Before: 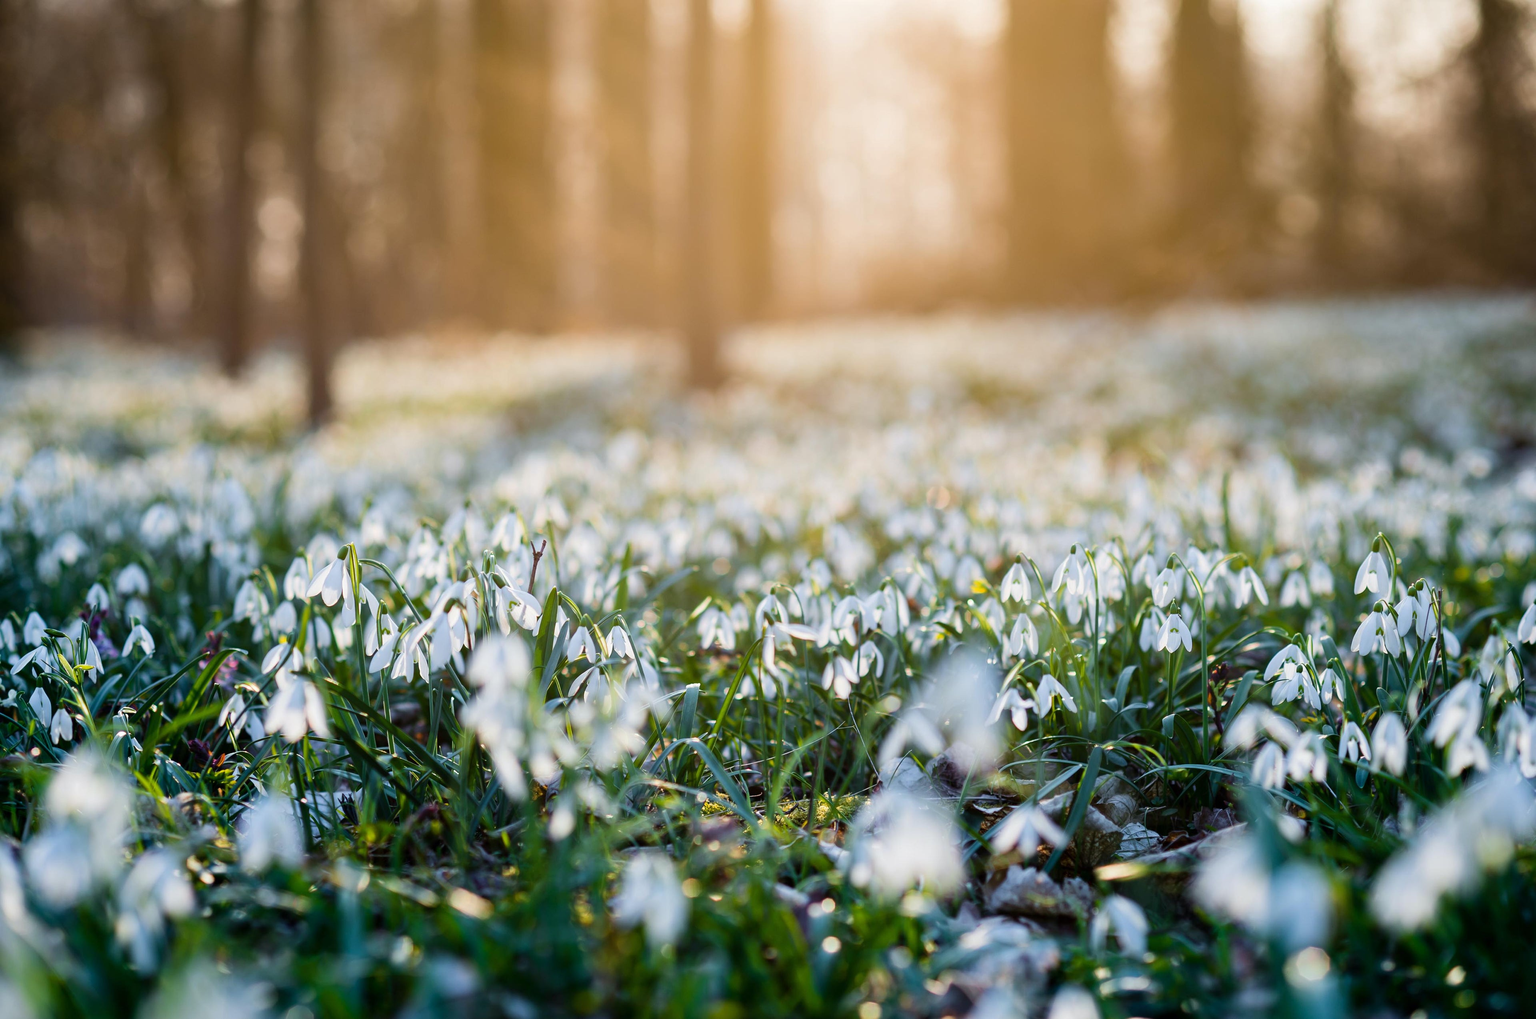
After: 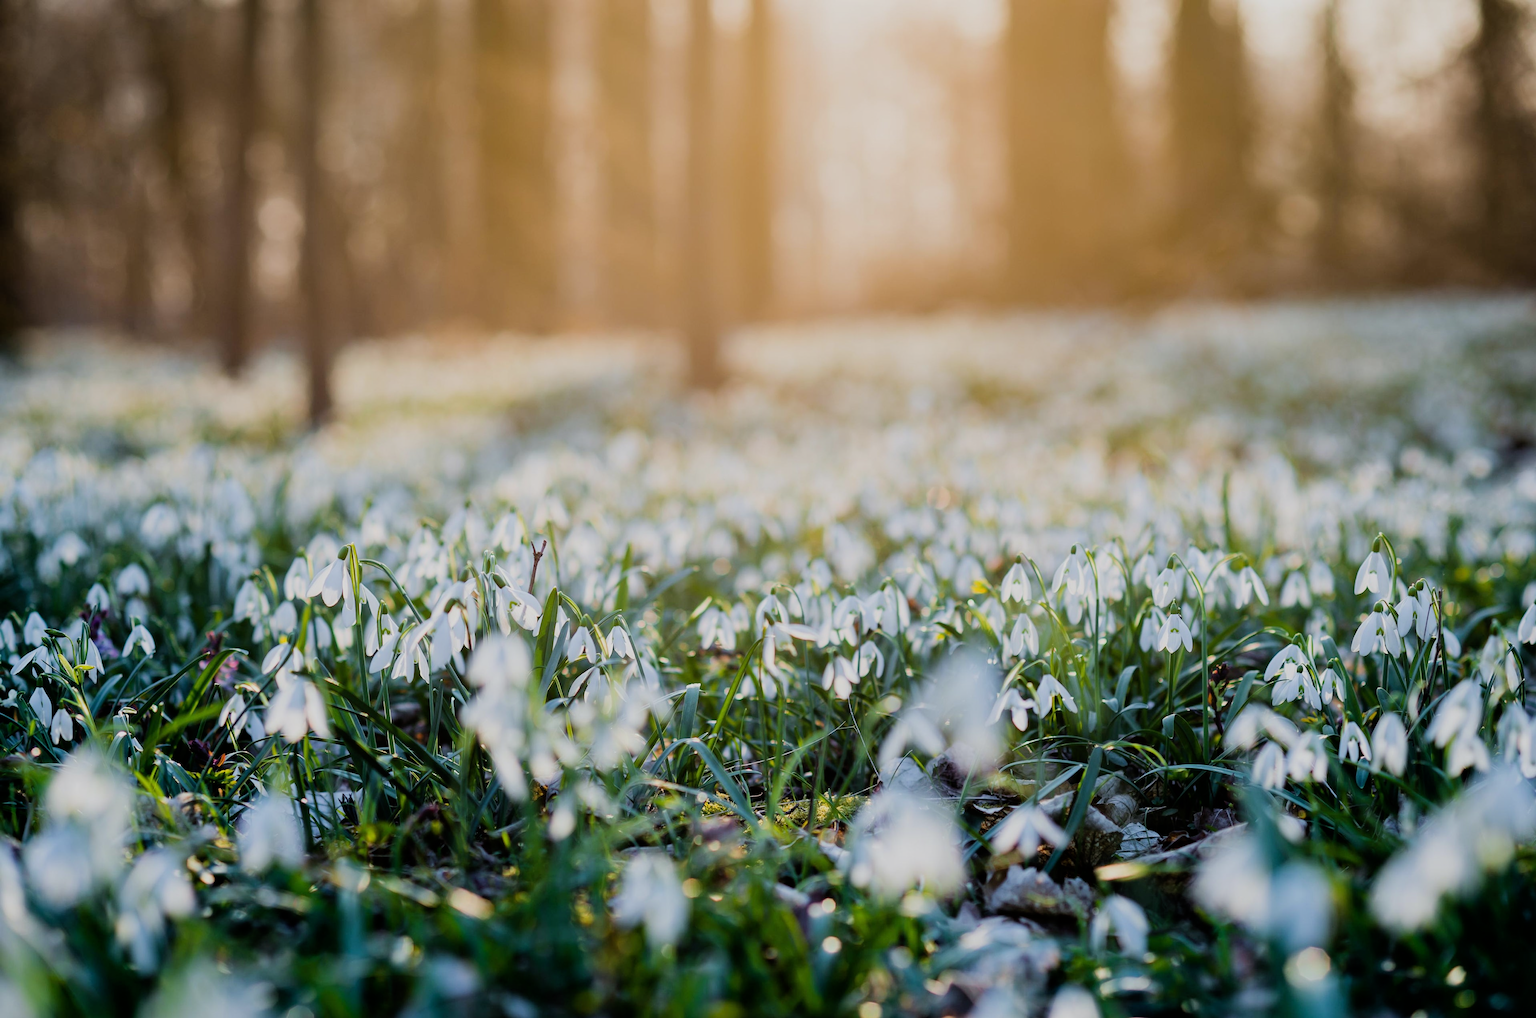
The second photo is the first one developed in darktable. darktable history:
filmic rgb: black relative exposure -8.01 EV, white relative exposure 3.93 EV, hardness 4.28
